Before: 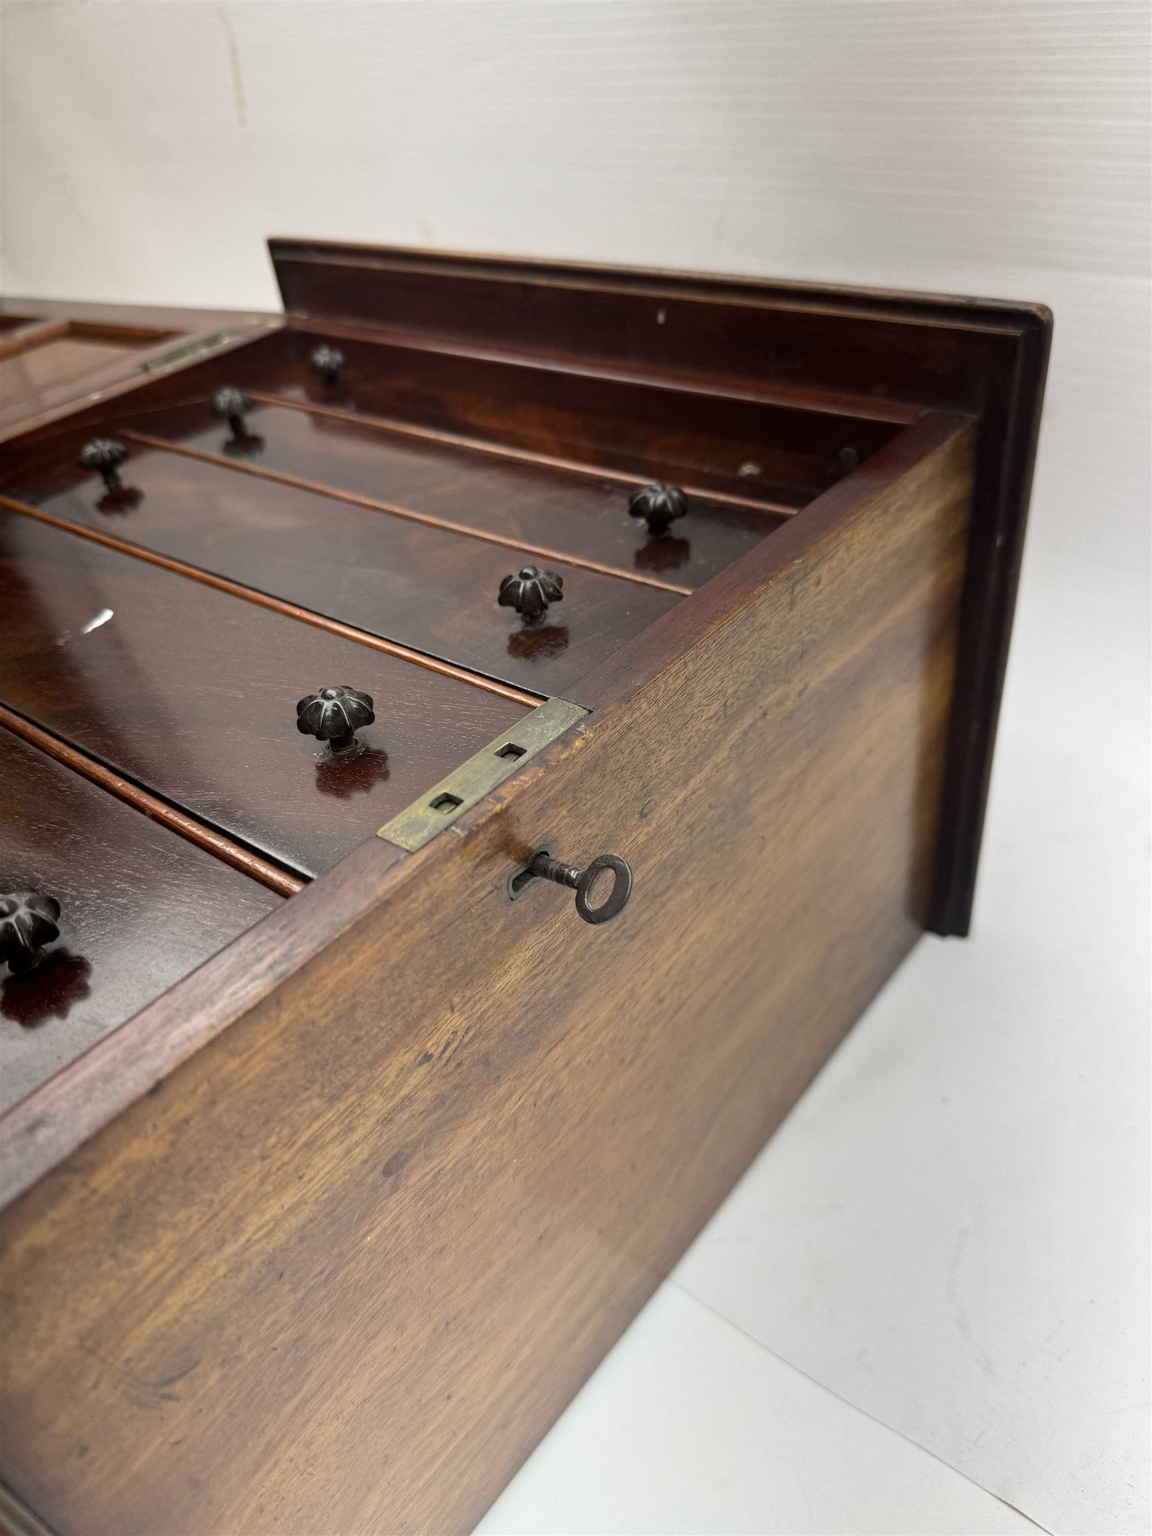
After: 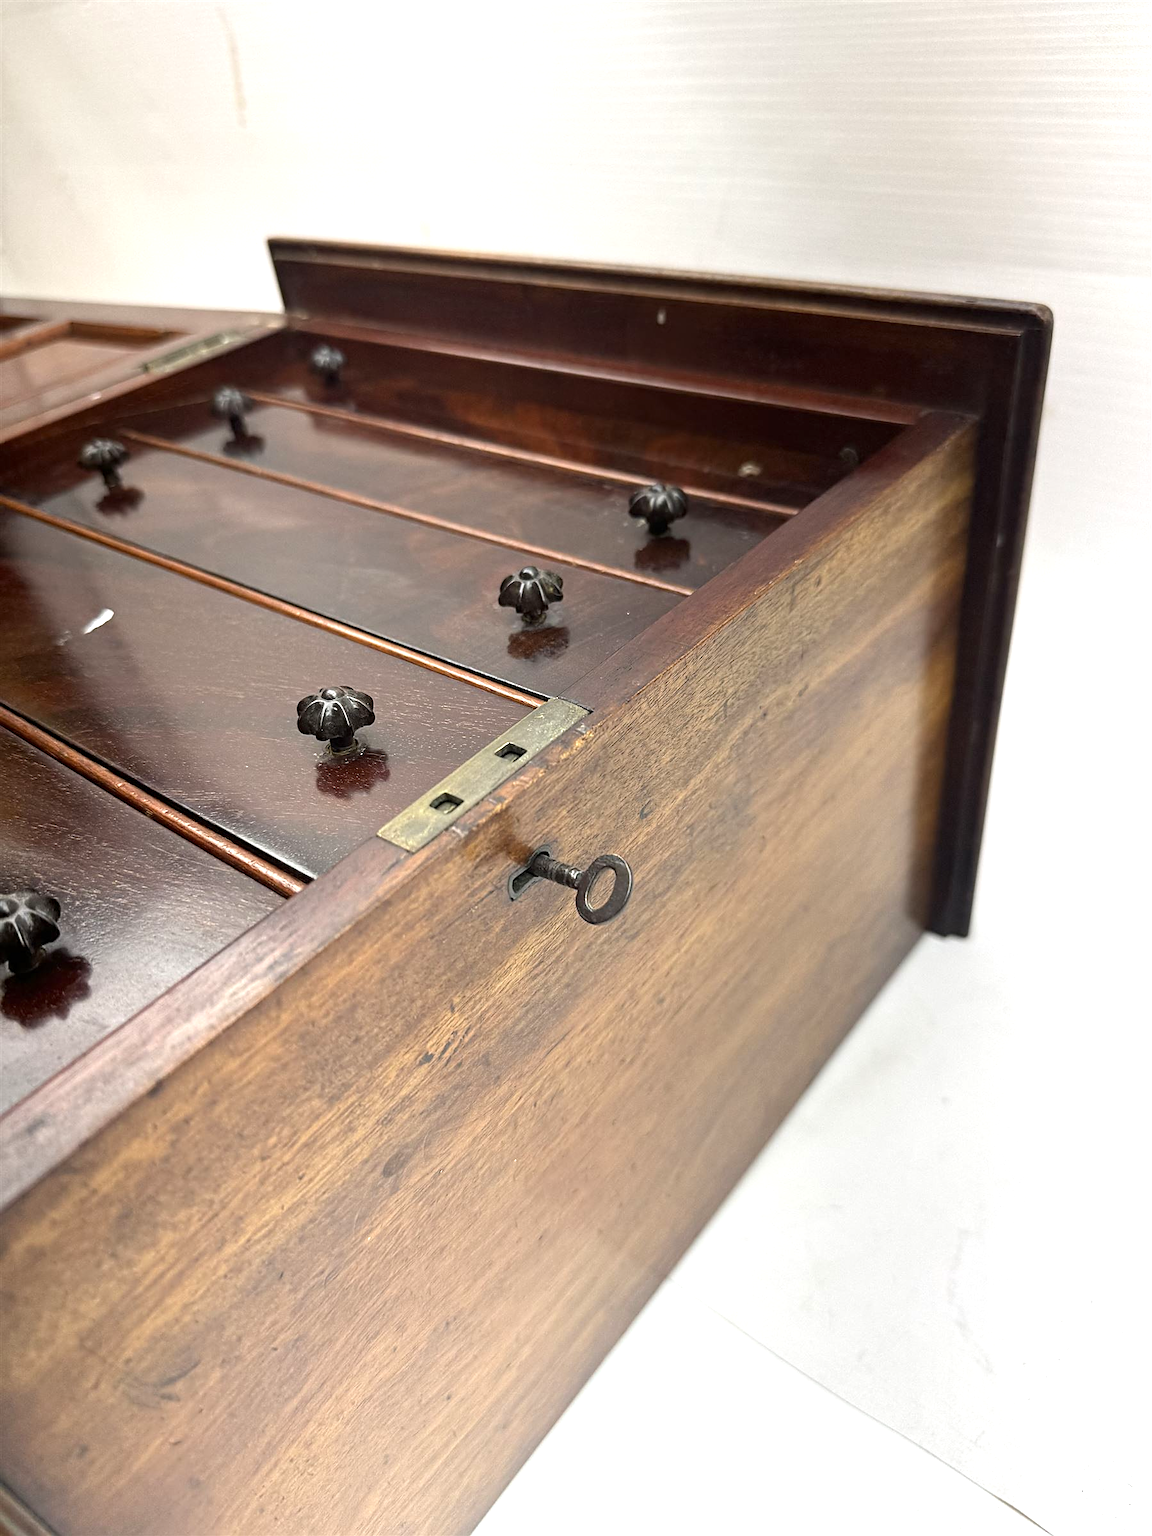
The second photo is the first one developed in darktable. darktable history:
exposure: exposure 0.664 EV, compensate highlight preservation false
sharpen: on, module defaults
